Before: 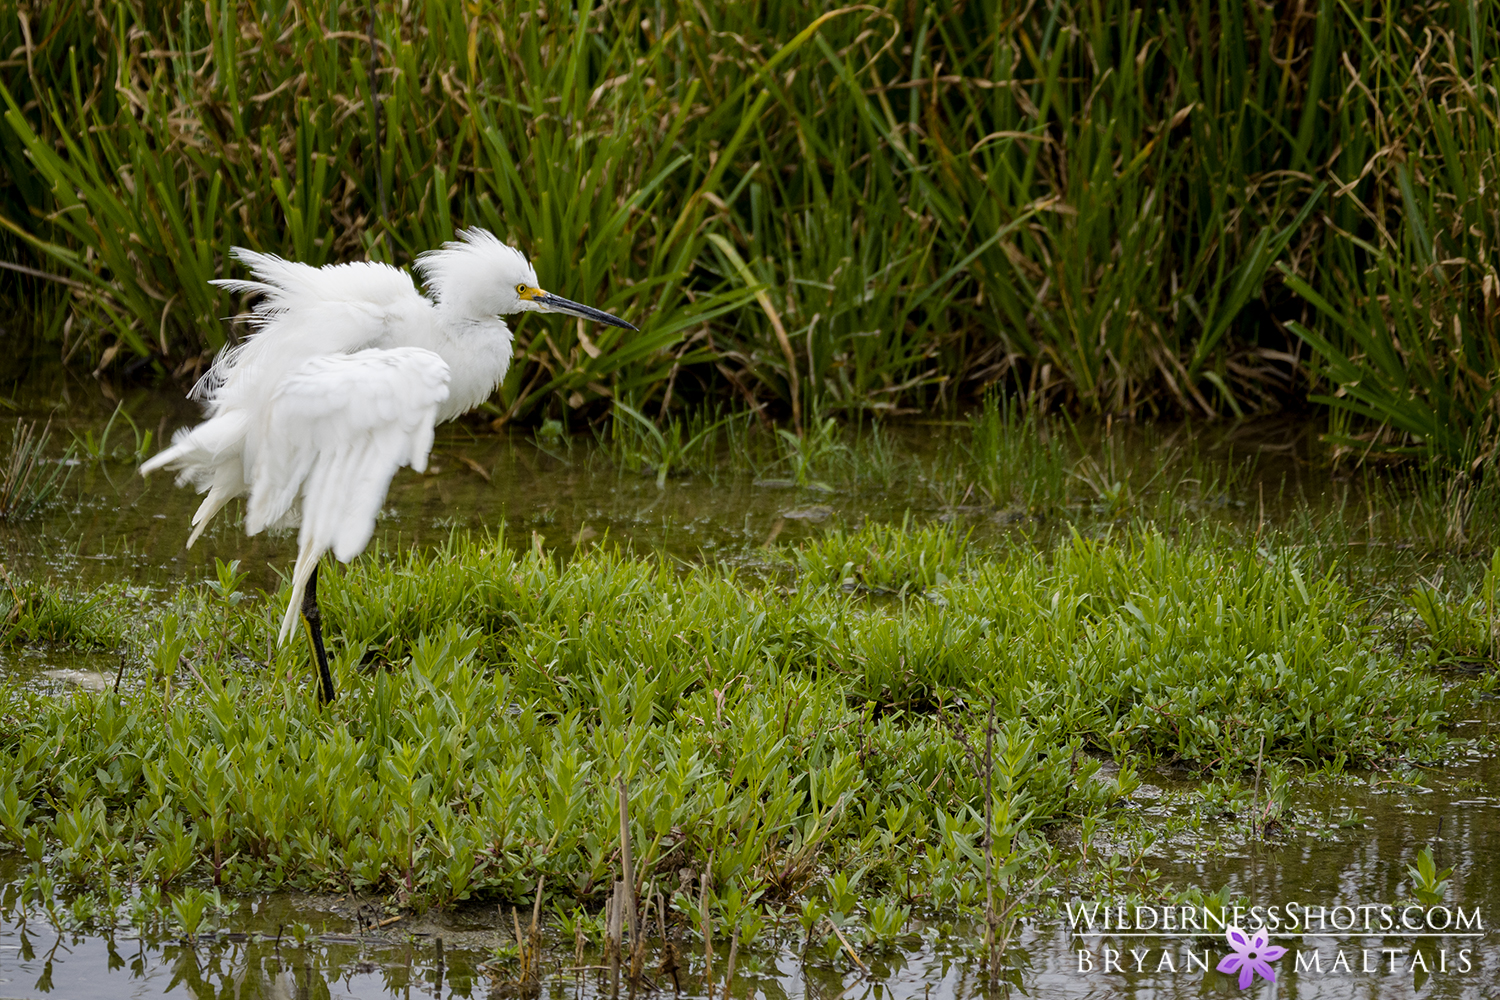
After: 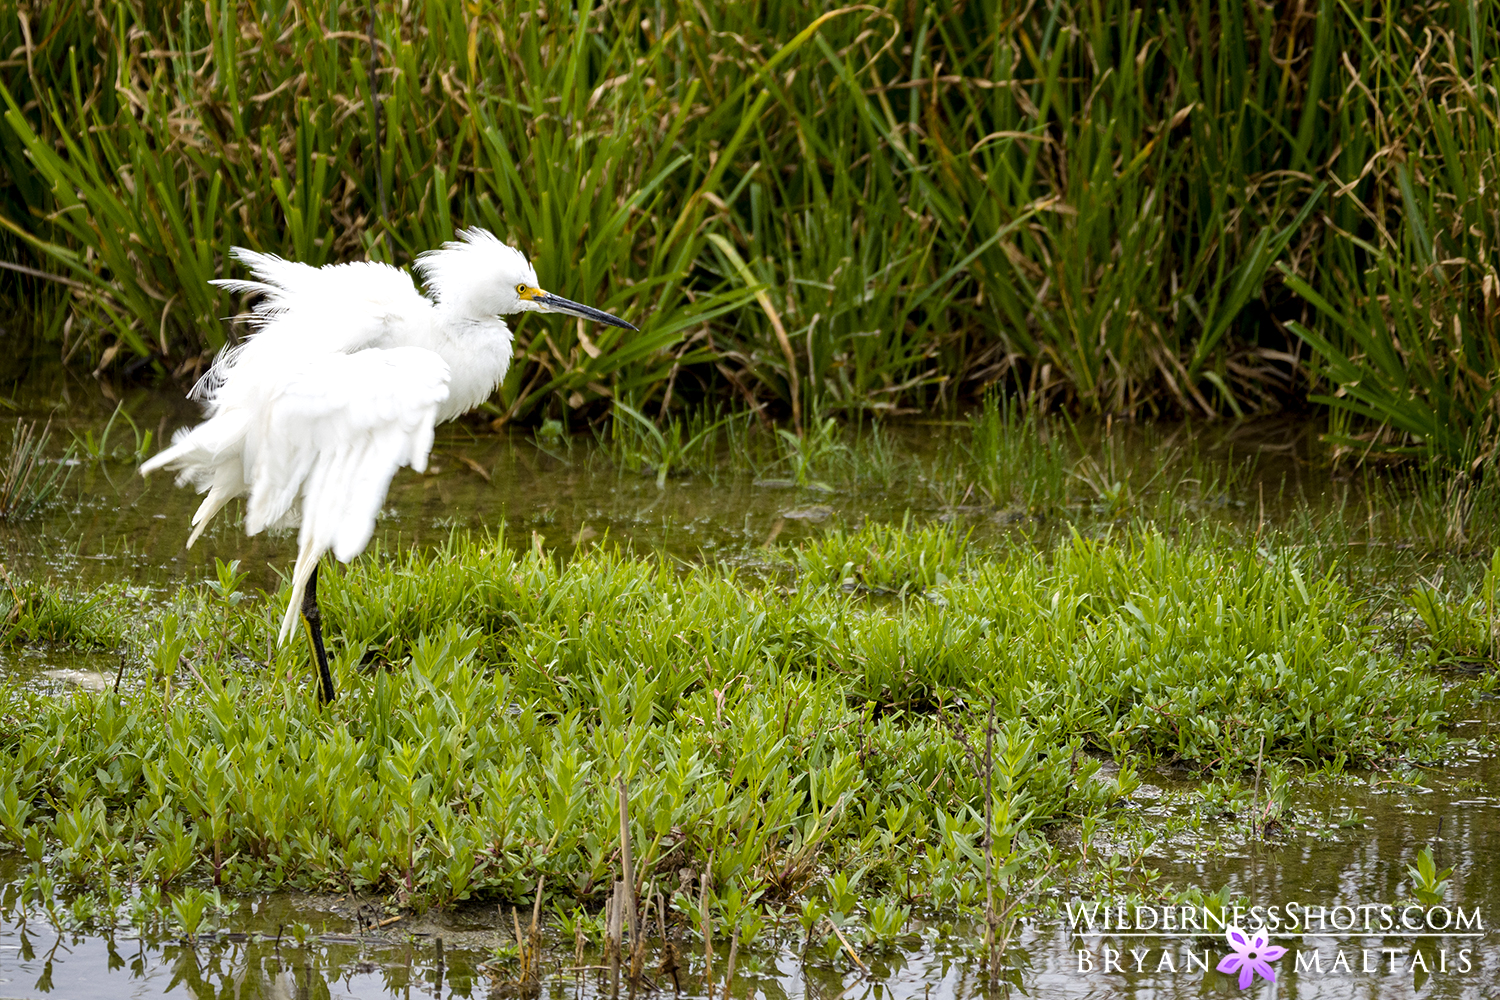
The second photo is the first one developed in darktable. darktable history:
exposure: exposure 0.562 EV, compensate highlight preservation false
